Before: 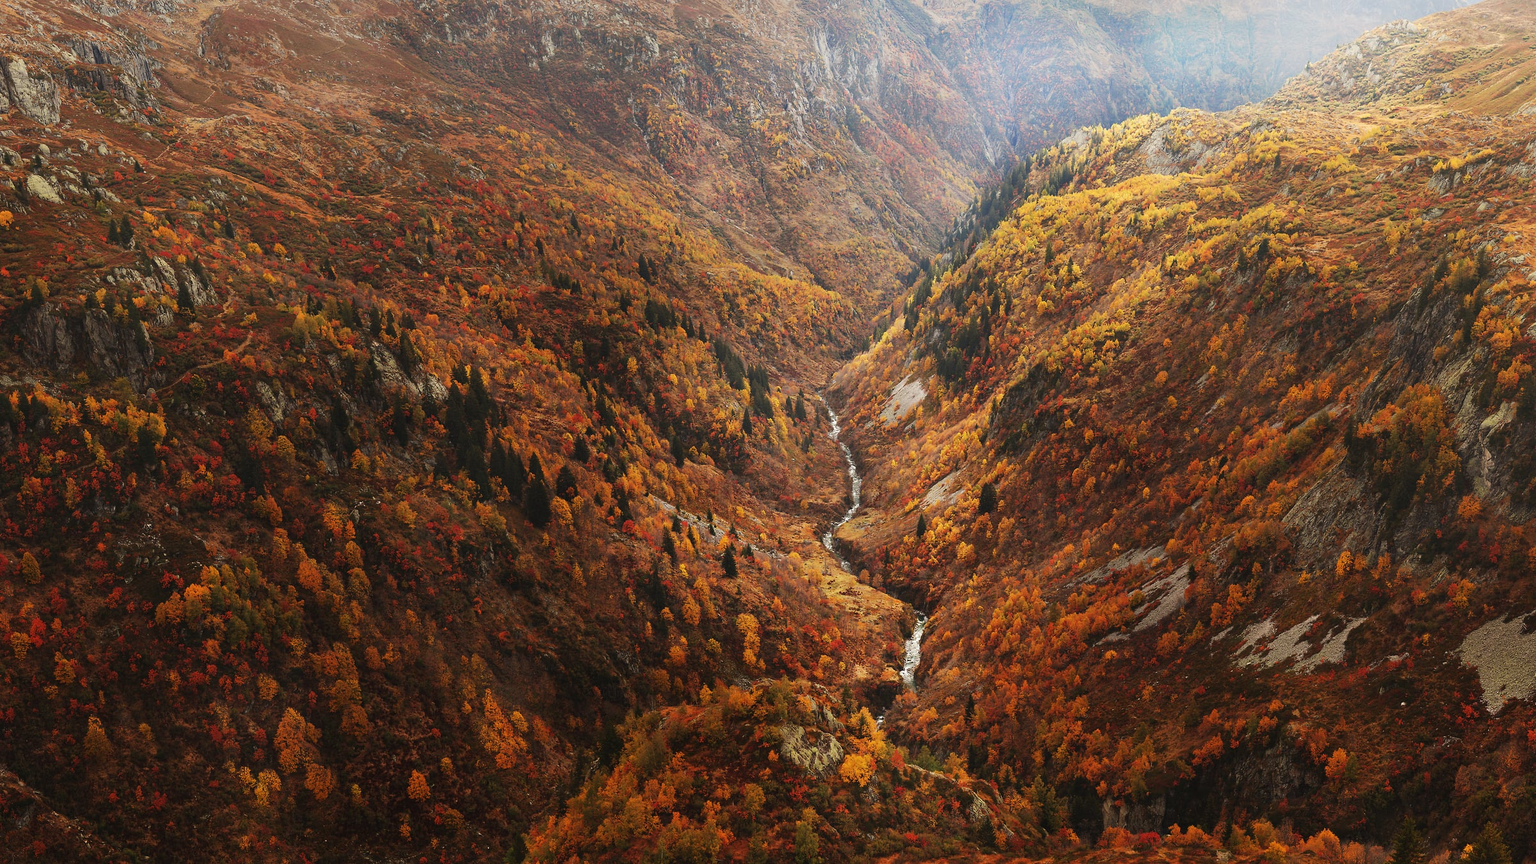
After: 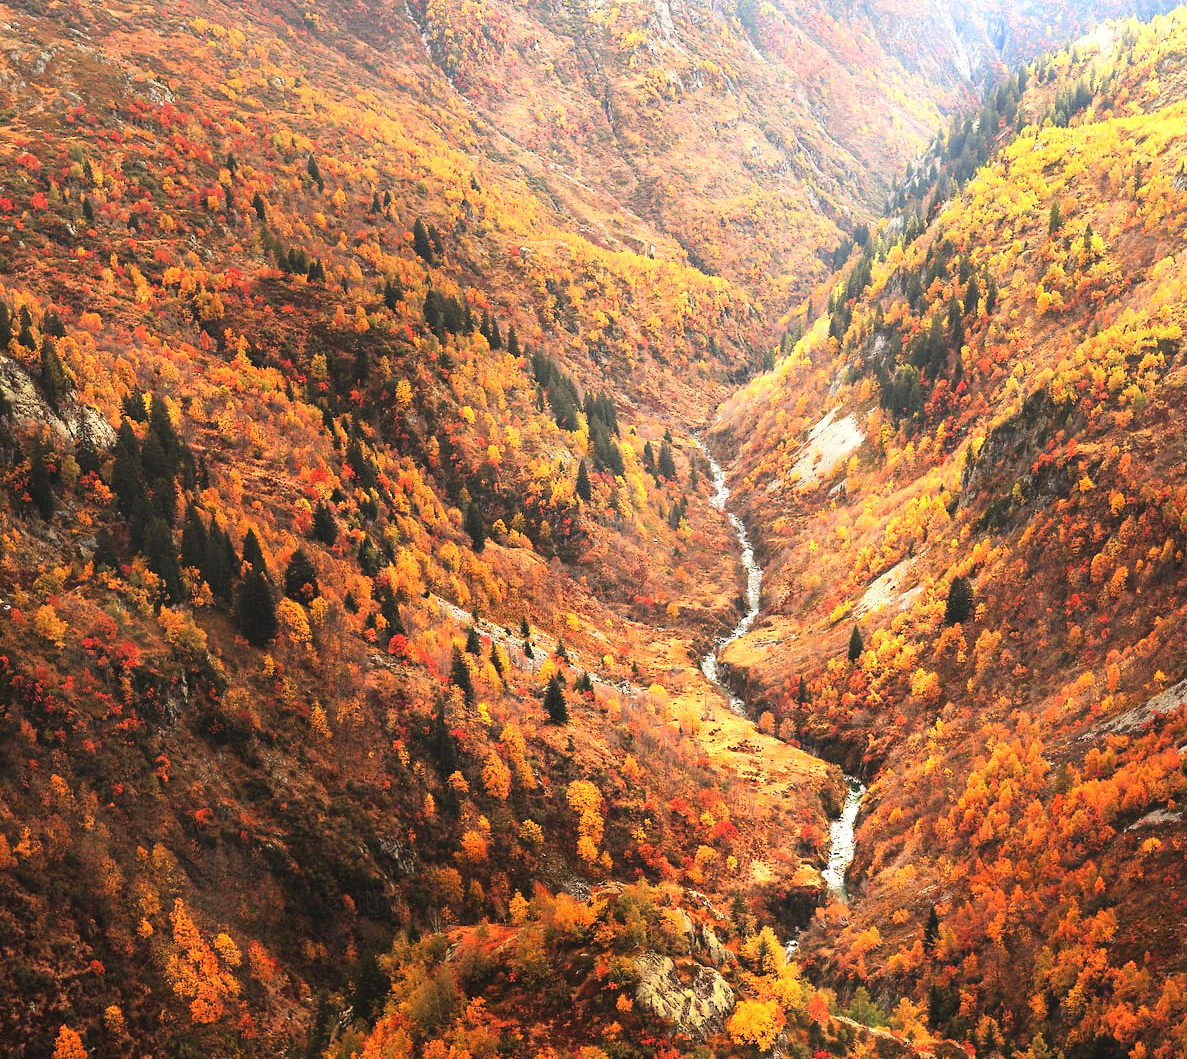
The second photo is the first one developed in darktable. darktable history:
exposure: black level correction 0, exposure 1 EV, compensate highlight preservation false
crop and rotate: angle 0.02°, left 24.353%, top 13.219%, right 26.156%, bottom 8.224%
tone curve: curves: ch0 [(0, 0) (0.004, 0.001) (0.133, 0.112) (0.325, 0.362) (0.832, 0.893) (1, 1)], color space Lab, linked channels, preserve colors none
